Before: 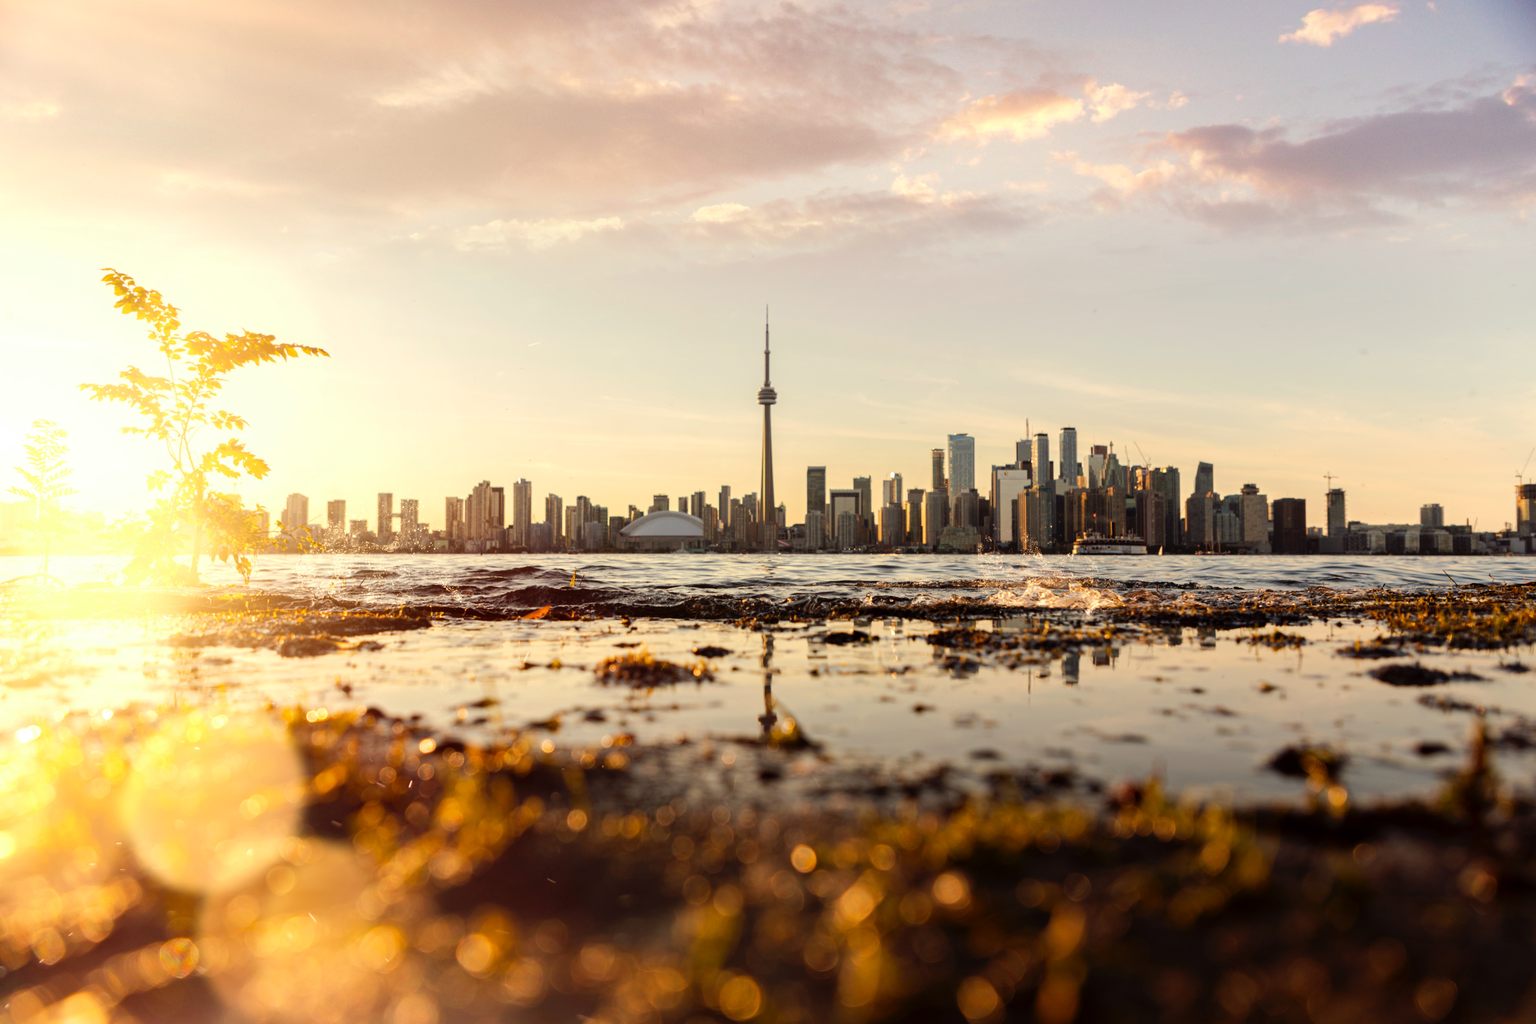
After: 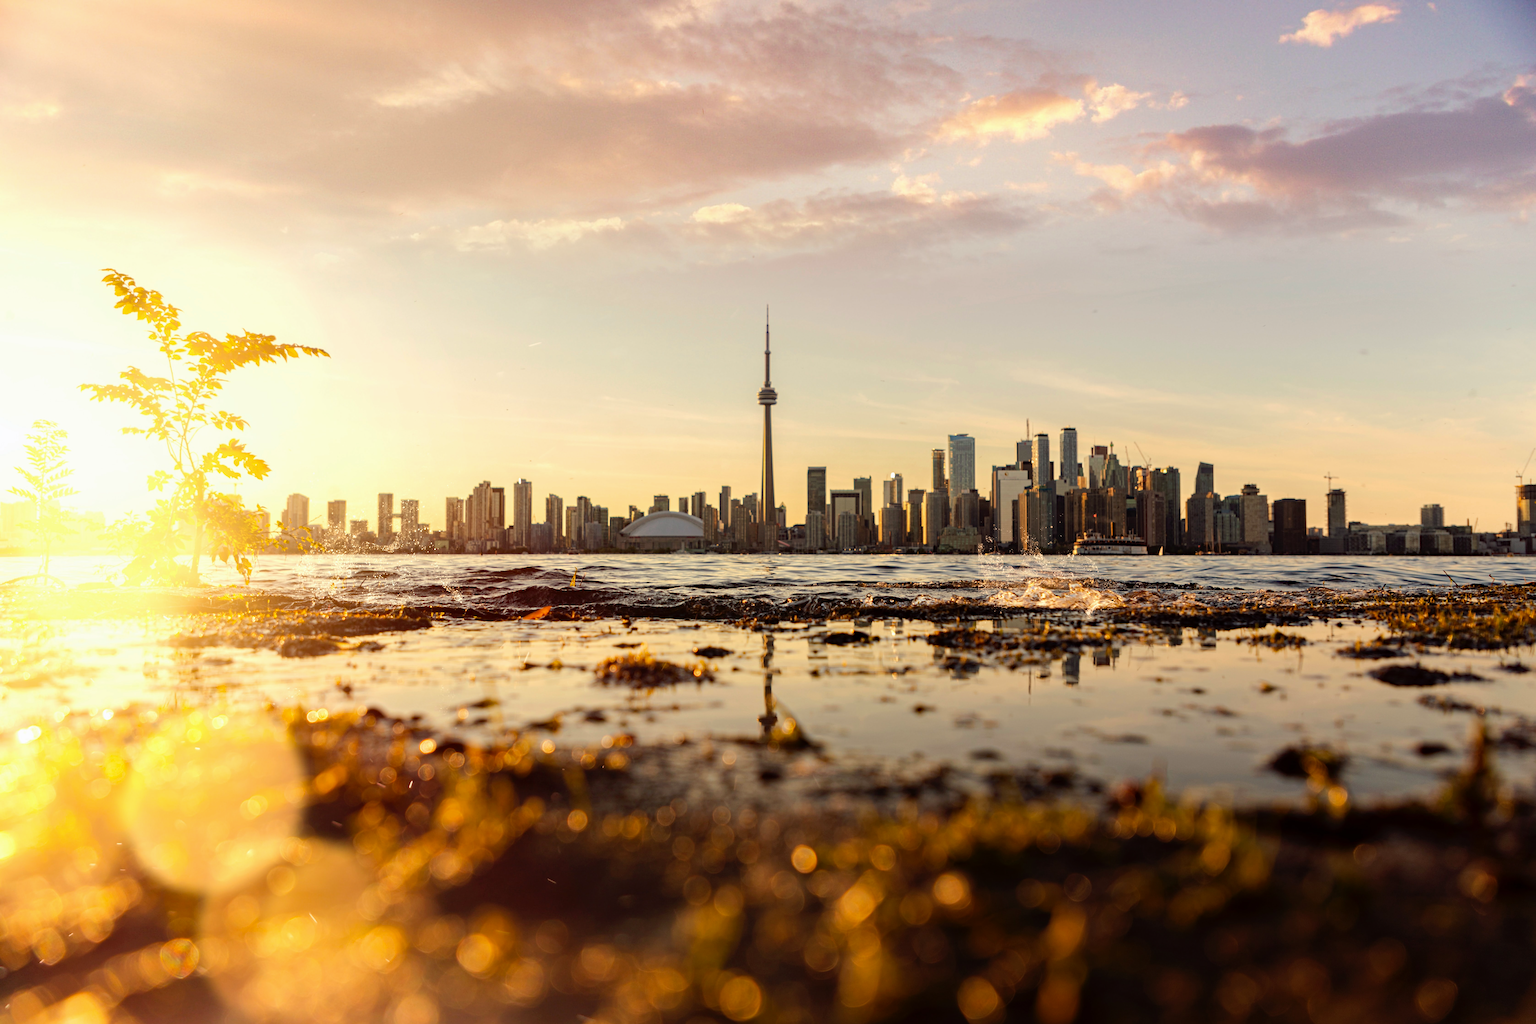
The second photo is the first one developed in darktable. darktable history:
exposure: exposure -0.041 EV, compensate highlight preservation false
haze removal: strength 0.29, distance 0.255, compatibility mode true, adaptive false
sharpen: on, module defaults
